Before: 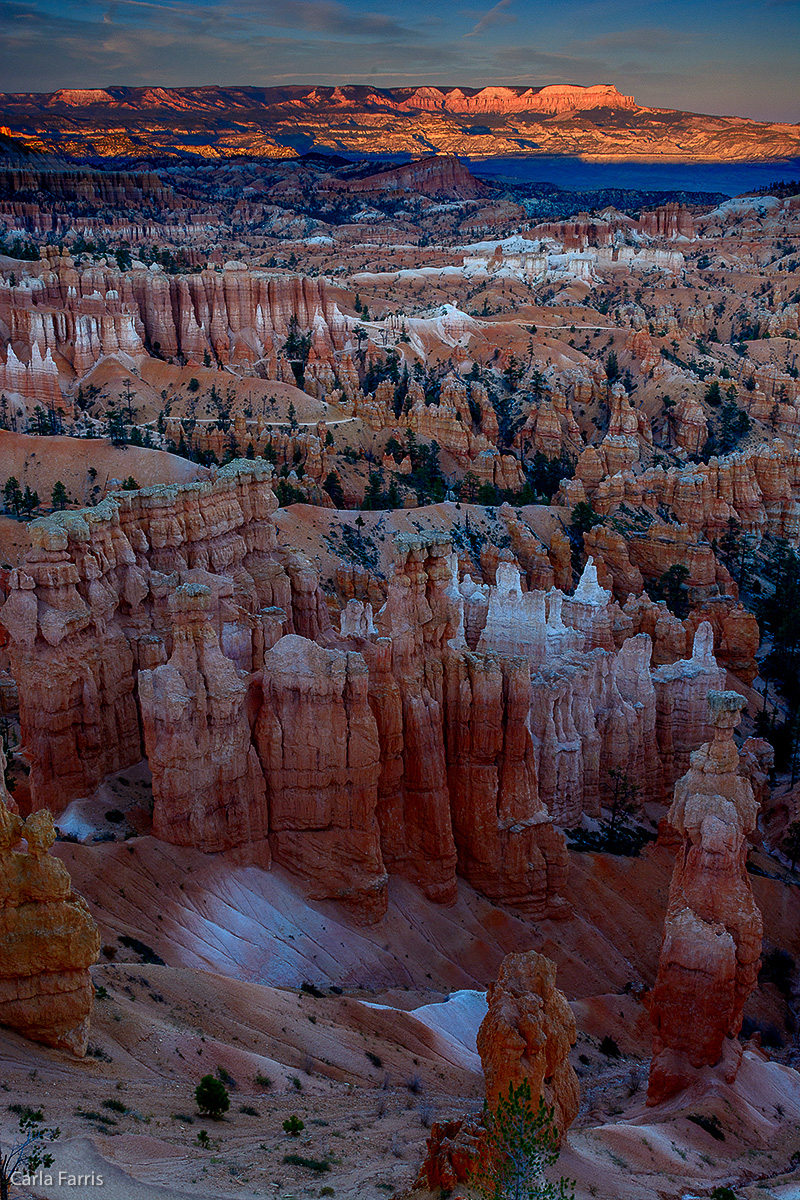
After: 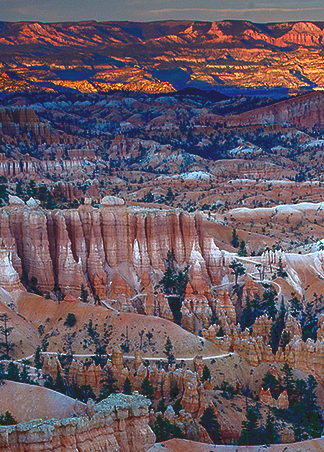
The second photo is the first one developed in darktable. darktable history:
contrast brightness saturation: saturation -0.054
exposure: exposure 0.607 EV, compensate highlight preservation false
crop: left 15.46%, top 5.458%, right 44.04%, bottom 56.838%
tone curve: curves: ch0 [(0, 0) (0.003, 0.126) (0.011, 0.129) (0.025, 0.133) (0.044, 0.143) (0.069, 0.155) (0.1, 0.17) (0.136, 0.189) (0.177, 0.217) (0.224, 0.25) (0.277, 0.293) (0.335, 0.346) (0.399, 0.398) (0.468, 0.456) (0.543, 0.517) (0.623, 0.583) (0.709, 0.659) (0.801, 0.756) (0.898, 0.856) (1, 1)], color space Lab, independent channels, preserve colors none
sharpen: radius 2.882, amount 0.868, threshold 47.341
